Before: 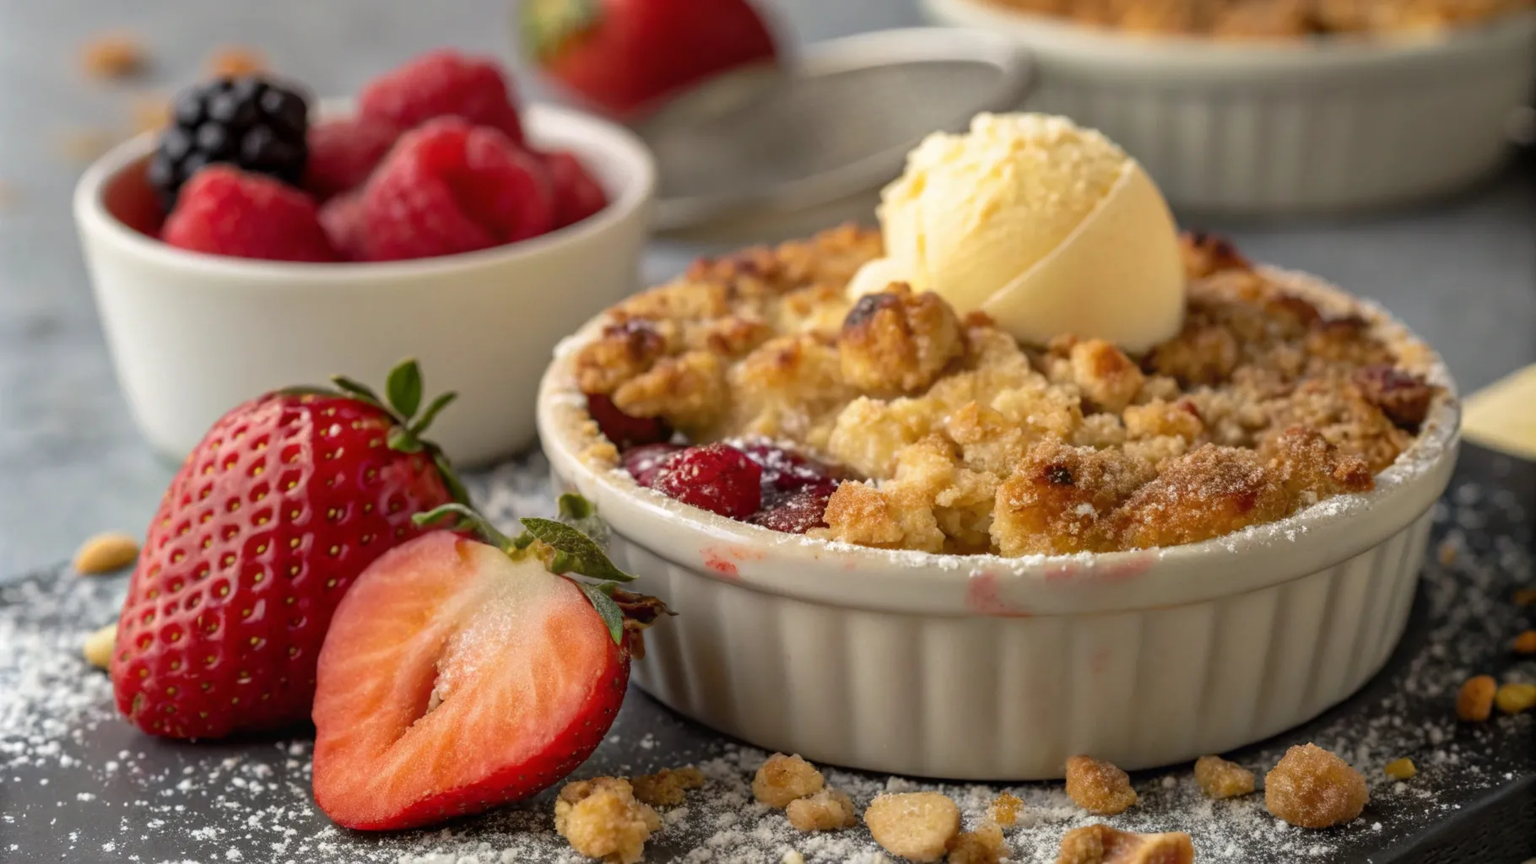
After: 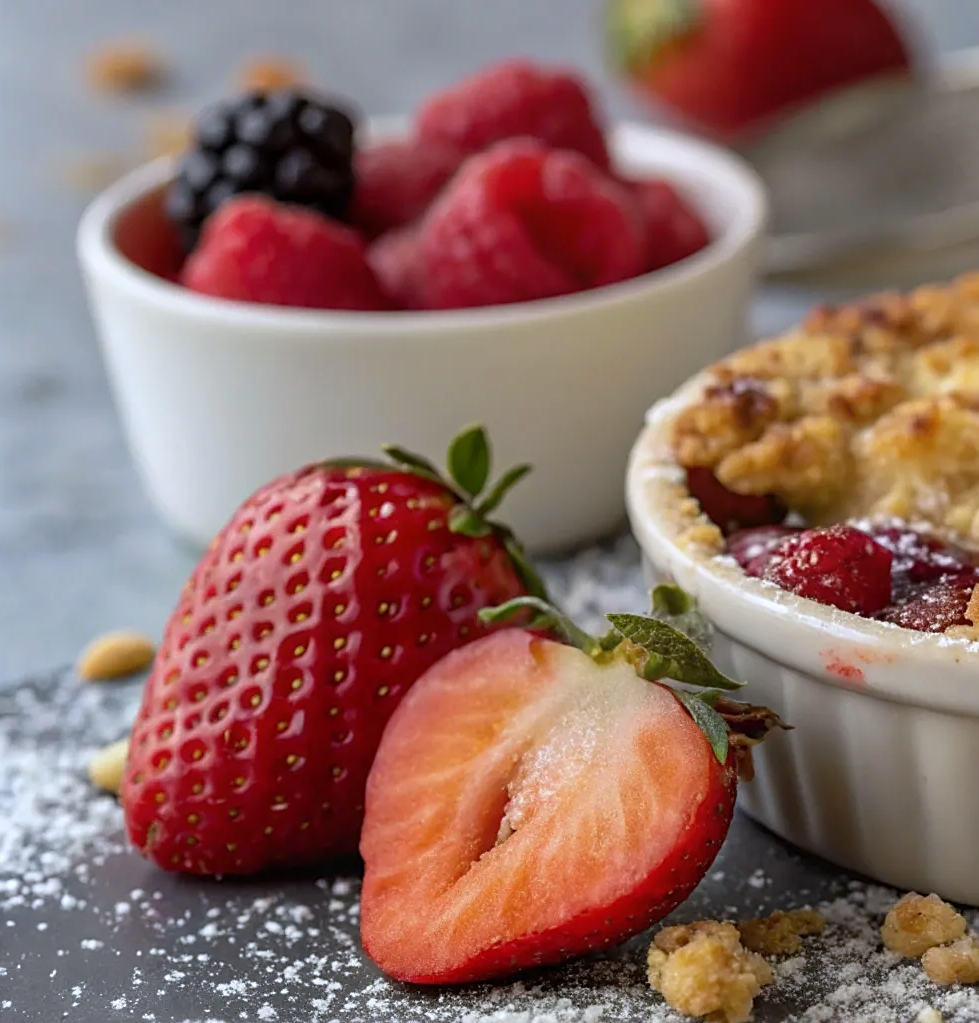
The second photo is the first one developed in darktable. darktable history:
sharpen: on, module defaults
white balance: red 0.954, blue 1.079
crop: left 0.587%, right 45.588%, bottom 0.086%
